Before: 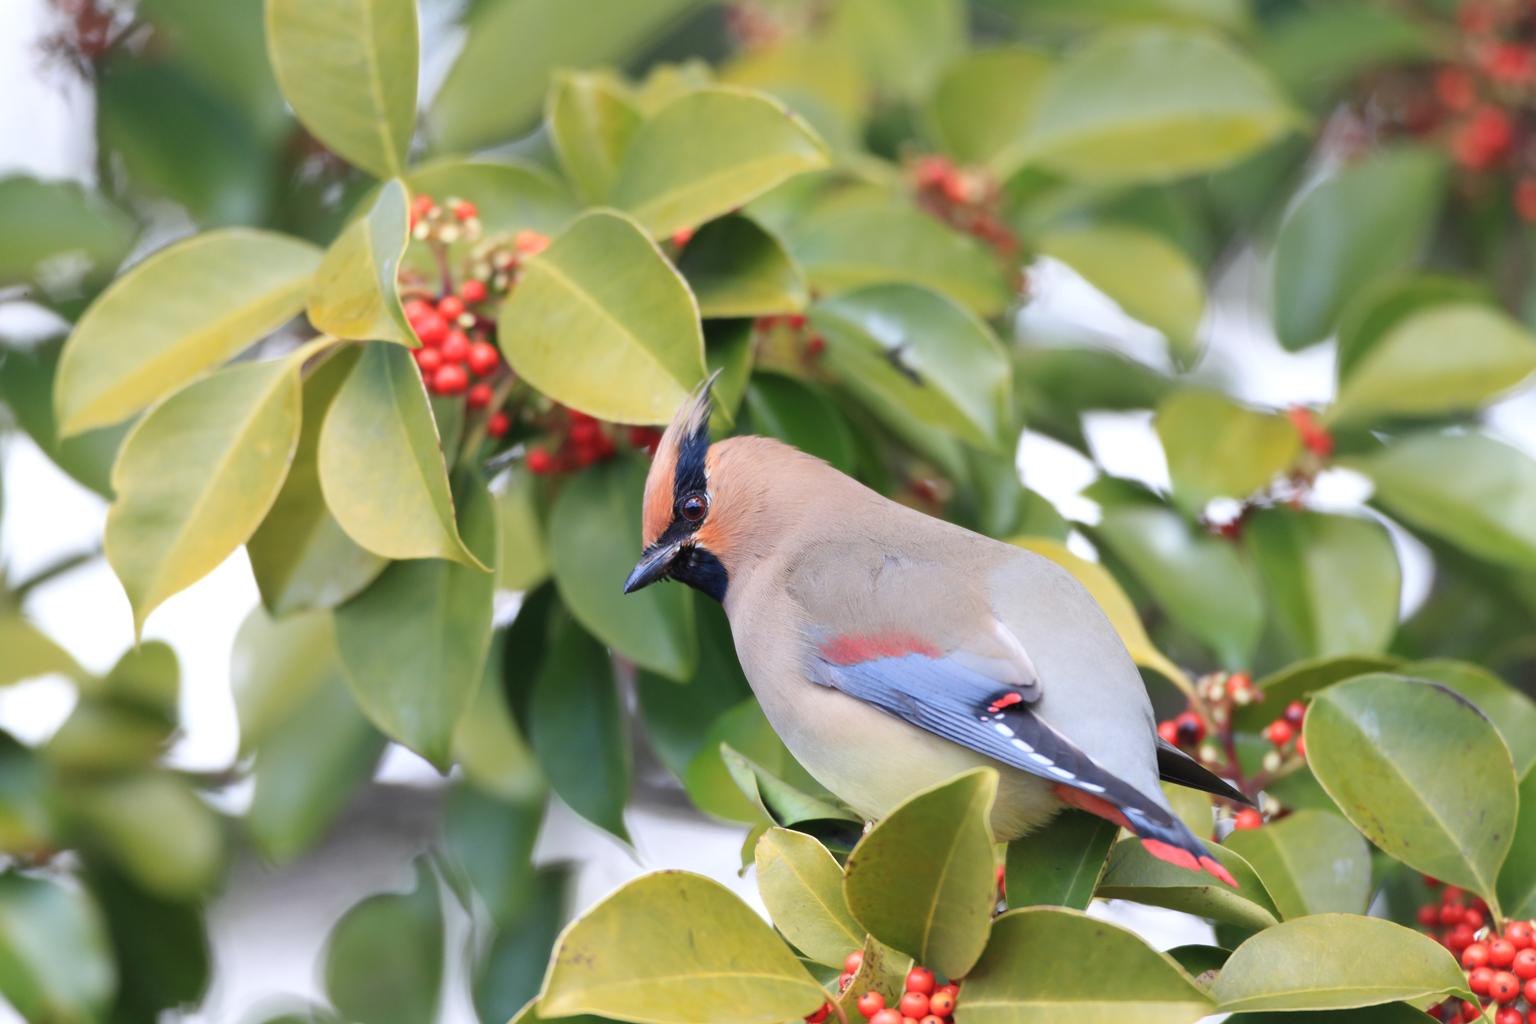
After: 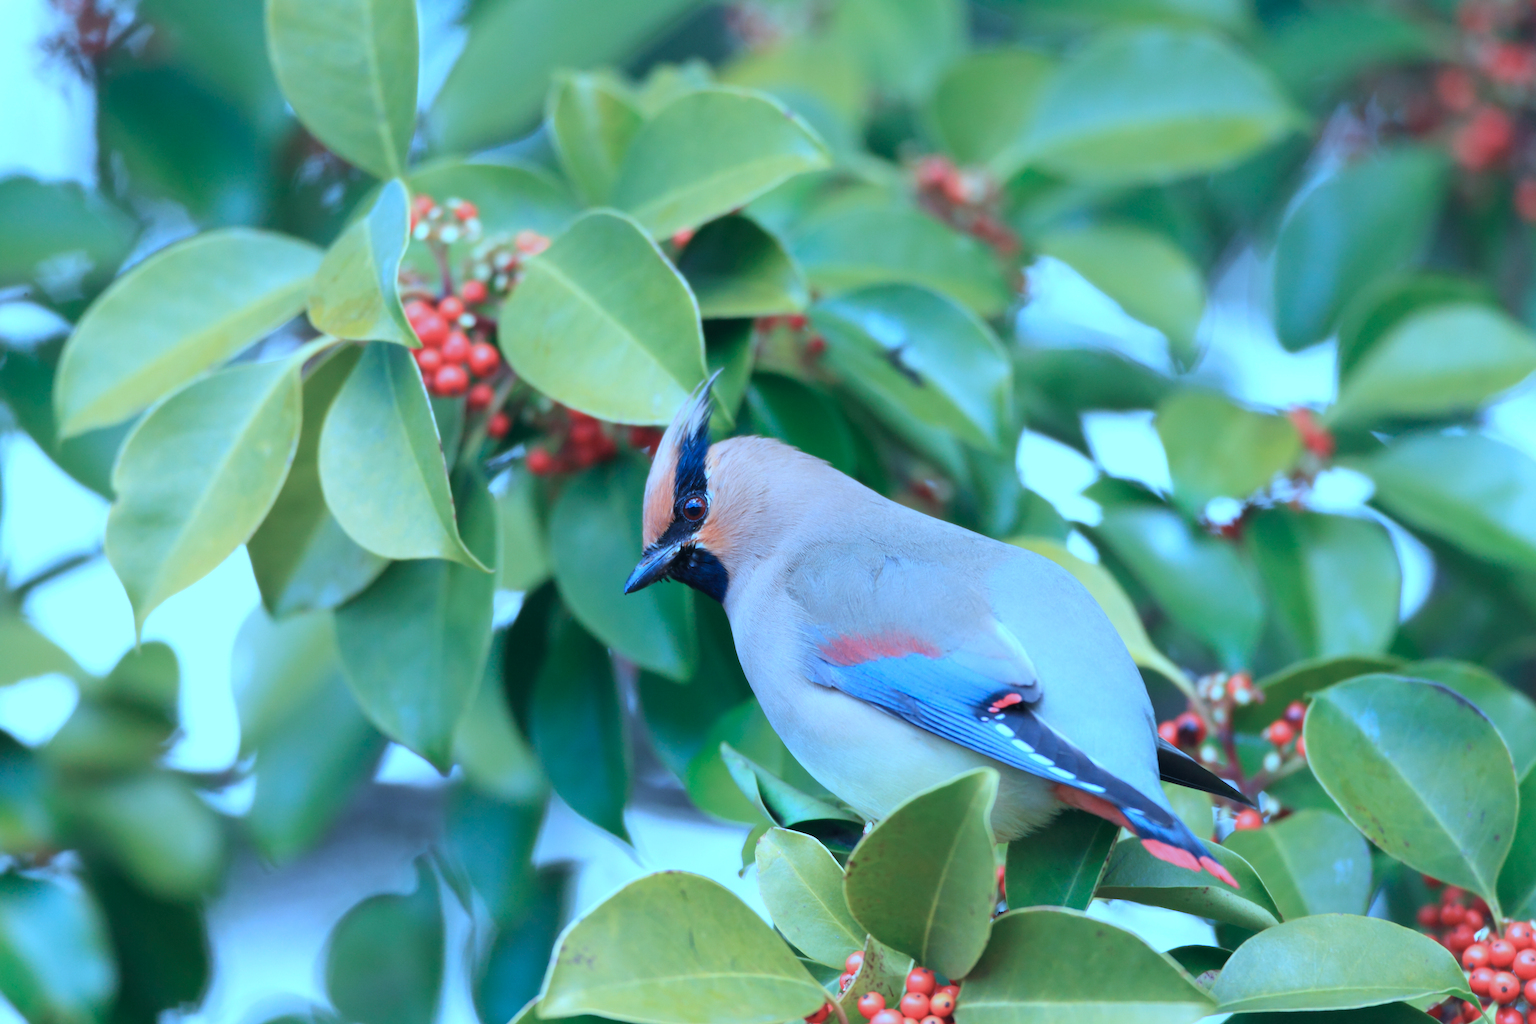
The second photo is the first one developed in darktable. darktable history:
color calibration: gray › normalize channels true, illuminant custom, x 0.432, y 0.395, temperature 3105.91 K, gamut compression 0.019
